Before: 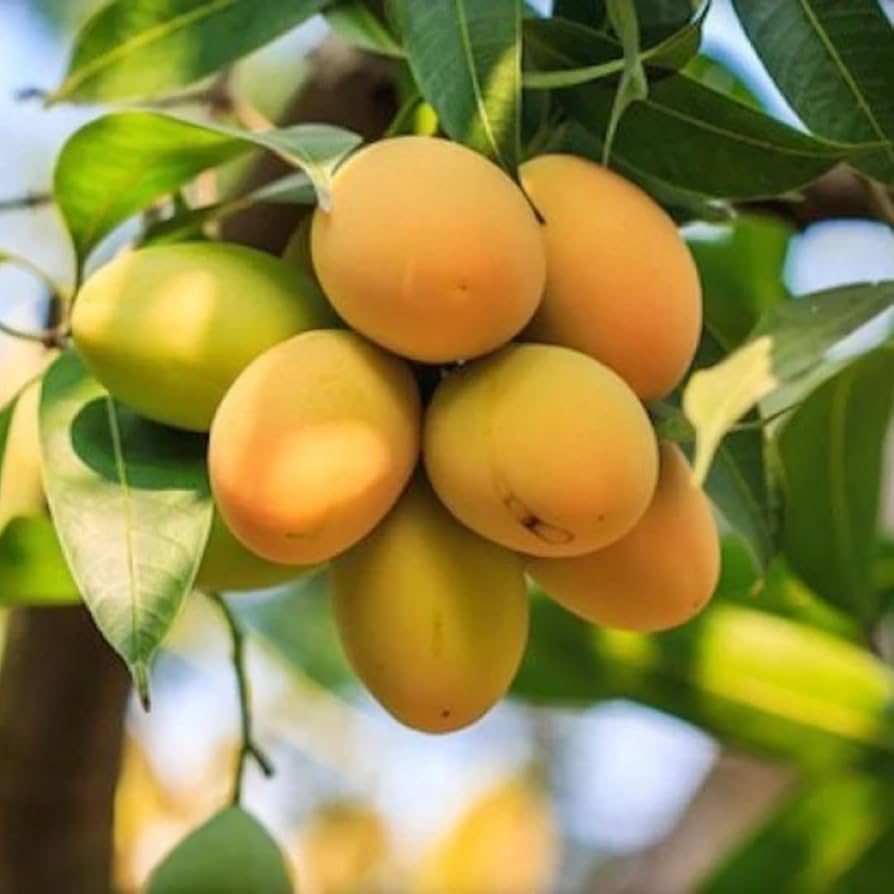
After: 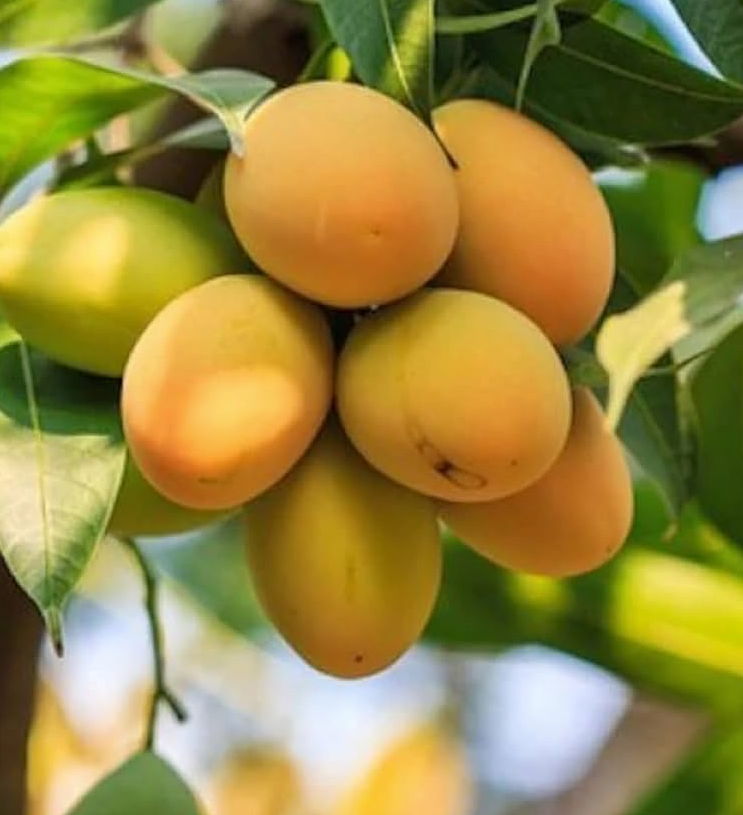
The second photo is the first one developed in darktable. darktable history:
sharpen: amount 0.214
crop: left 9.768%, top 6.264%, right 7.061%, bottom 2.538%
base curve: curves: ch0 [(0, 0) (0.303, 0.277) (1, 1)]
